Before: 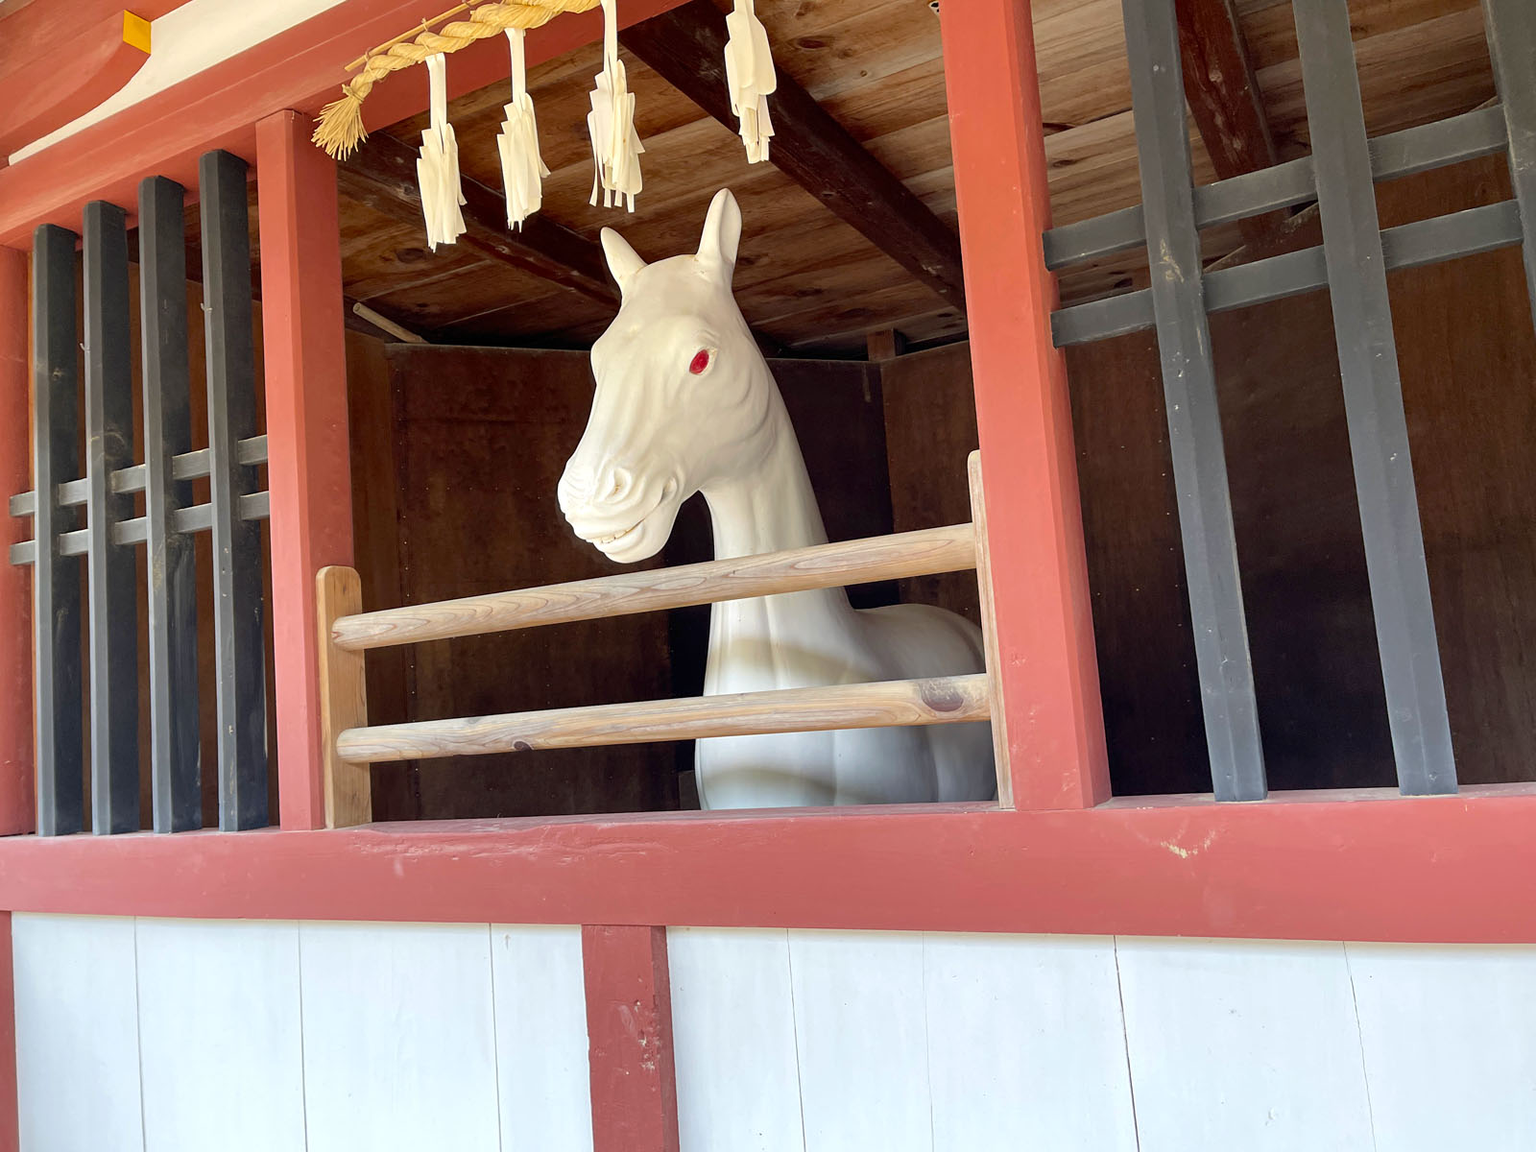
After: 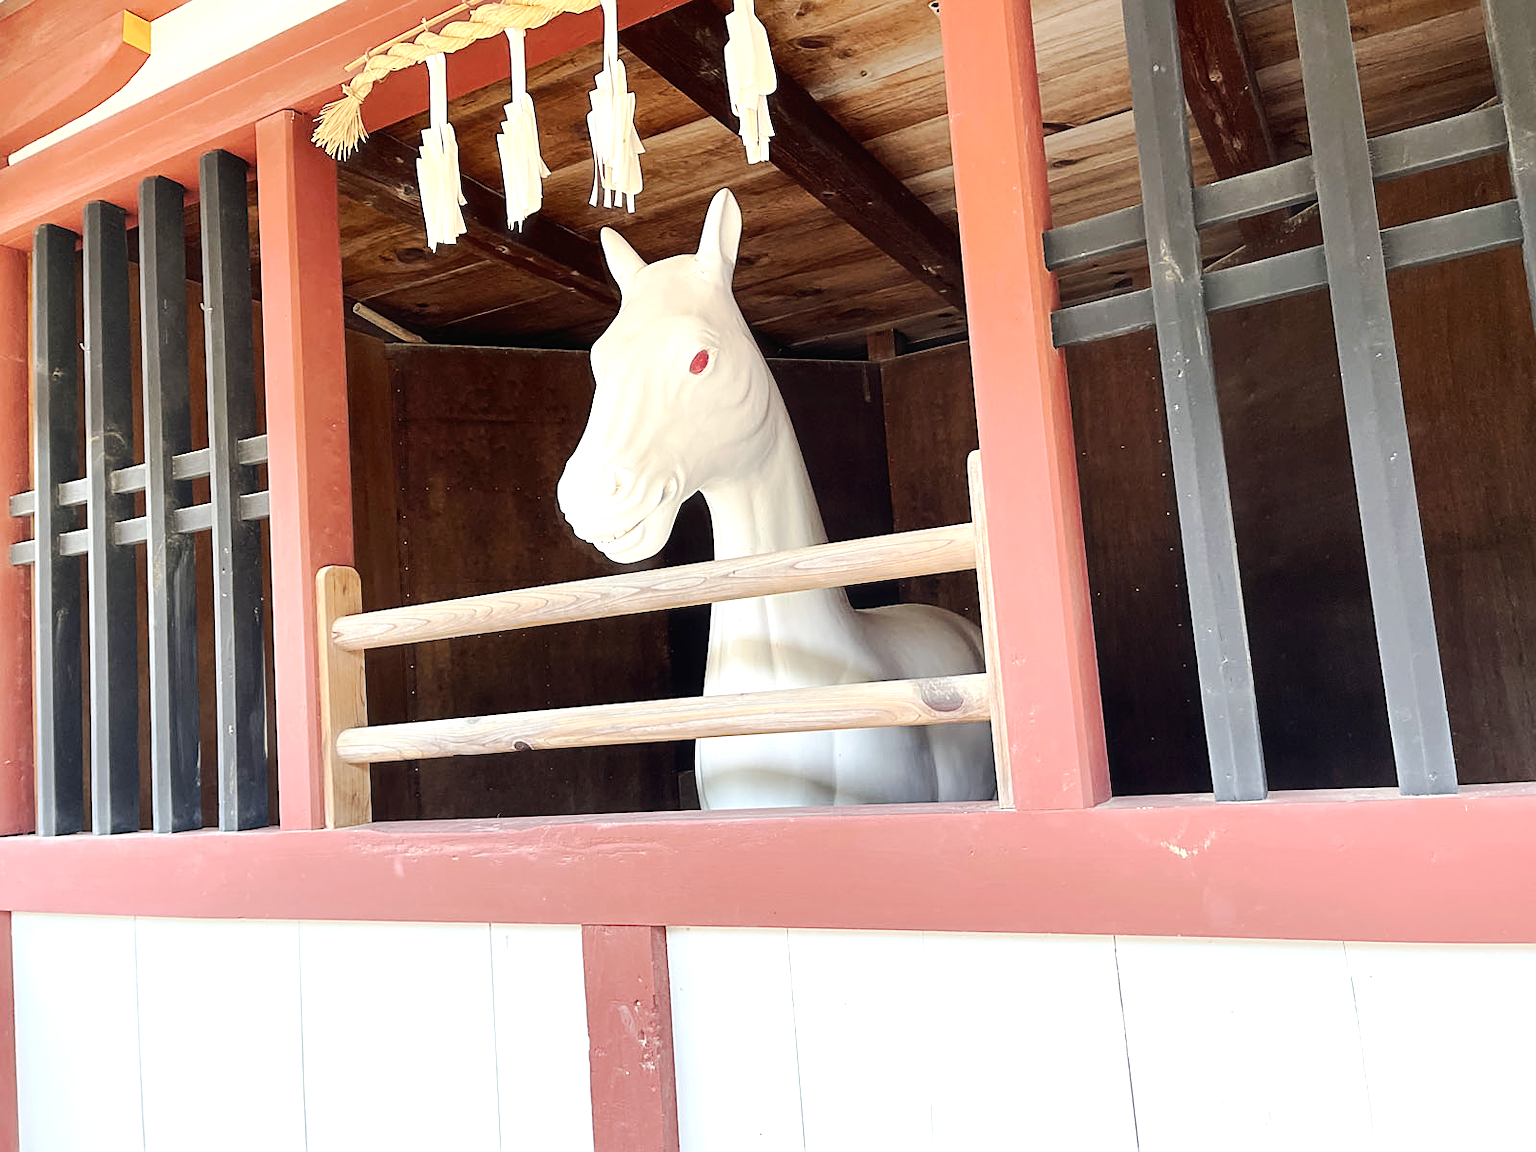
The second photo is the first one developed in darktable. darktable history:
contrast brightness saturation: contrast 0.115, saturation -0.163
sharpen: on, module defaults
tone curve: curves: ch0 [(0, 0.01) (0.037, 0.032) (0.131, 0.108) (0.275, 0.256) (0.483, 0.512) (0.61, 0.665) (0.696, 0.742) (0.792, 0.819) (0.911, 0.925) (0.997, 0.995)]; ch1 [(0, 0) (0.308, 0.29) (0.425, 0.411) (0.492, 0.488) (0.505, 0.503) (0.527, 0.531) (0.568, 0.594) (0.683, 0.702) (0.746, 0.77) (1, 1)]; ch2 [(0, 0) (0.246, 0.233) (0.36, 0.352) (0.415, 0.415) (0.485, 0.487) (0.502, 0.504) (0.525, 0.523) (0.539, 0.553) (0.587, 0.594) (0.636, 0.652) (0.711, 0.729) (0.845, 0.855) (0.998, 0.977)], preserve colors none
haze removal: strength -0.107, adaptive false
exposure: exposure 0.576 EV, compensate highlight preservation false
